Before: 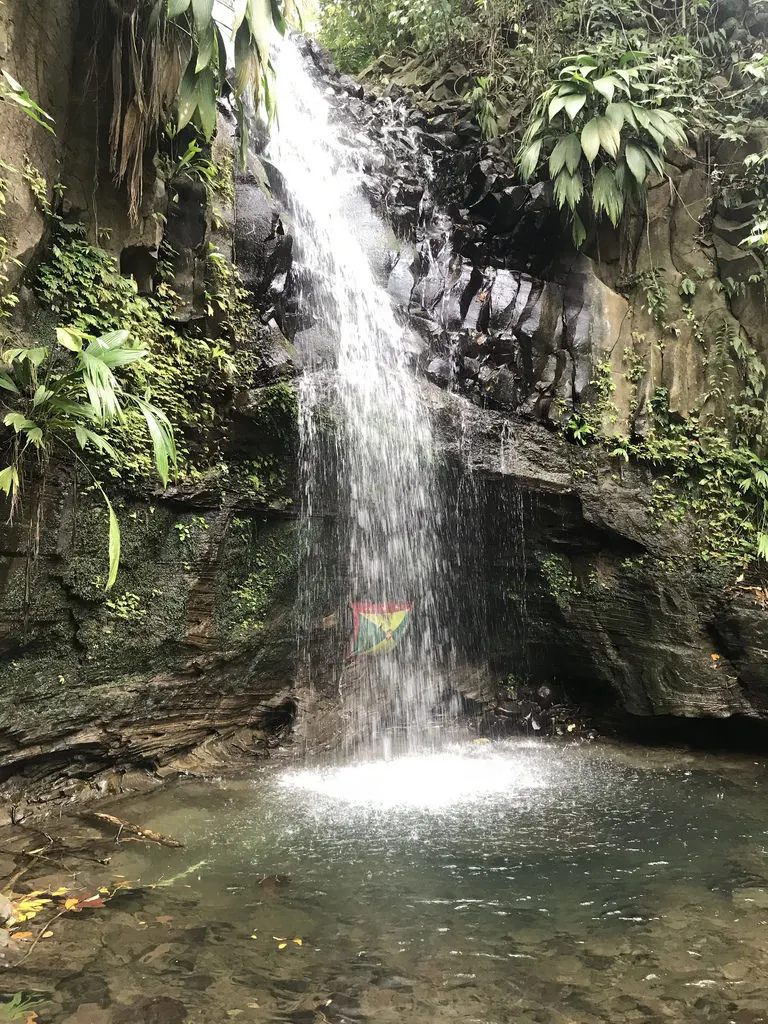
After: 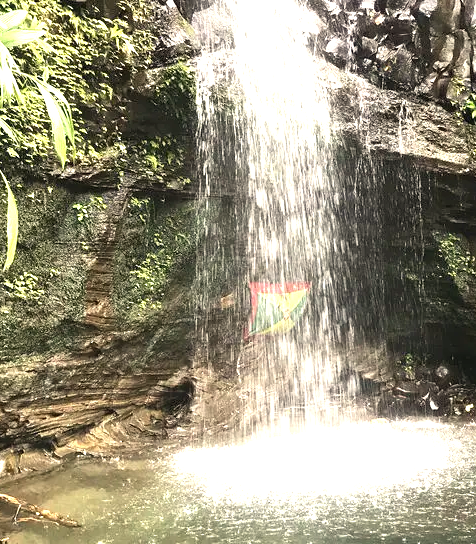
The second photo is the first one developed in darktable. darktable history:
white balance: red 1.045, blue 0.932
crop: left 13.312%, top 31.28%, right 24.627%, bottom 15.582%
exposure: black level correction 0, exposure 1.2 EV, compensate exposure bias true, compensate highlight preservation false
